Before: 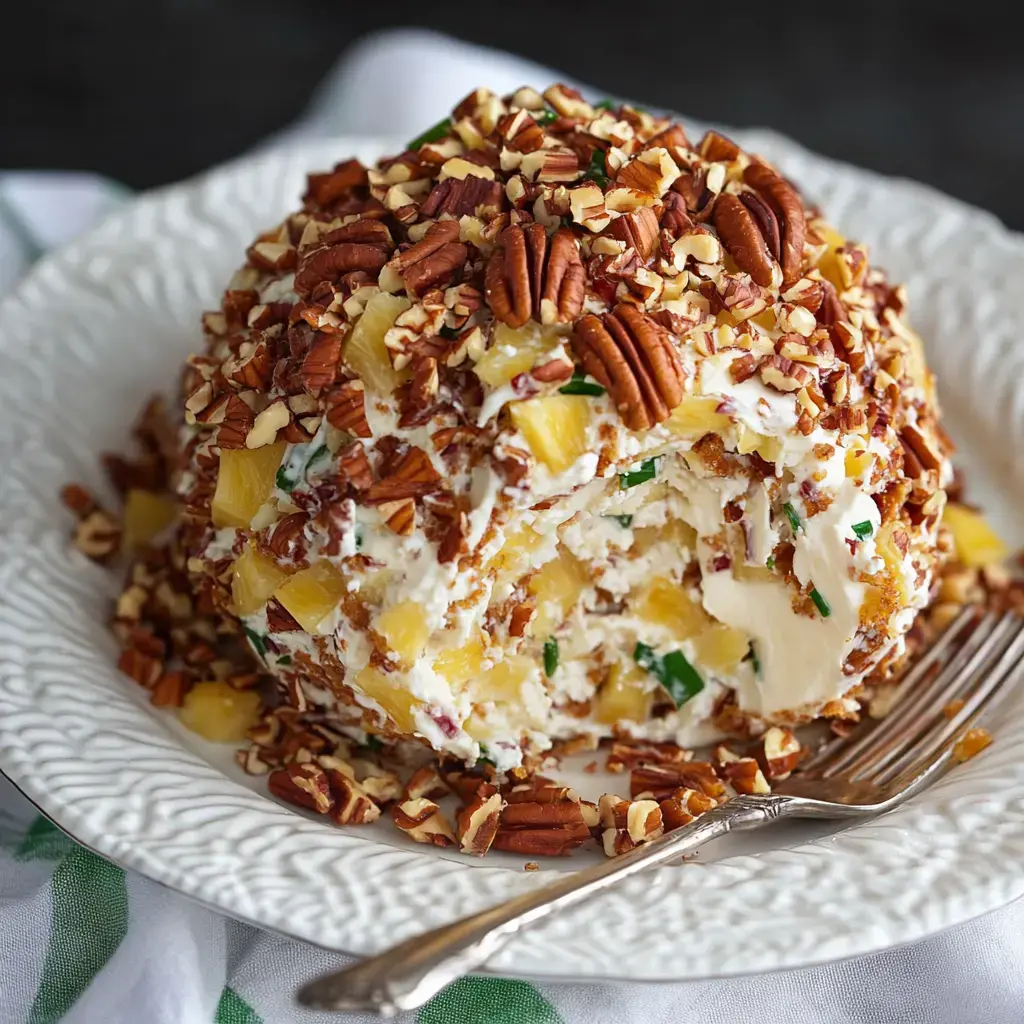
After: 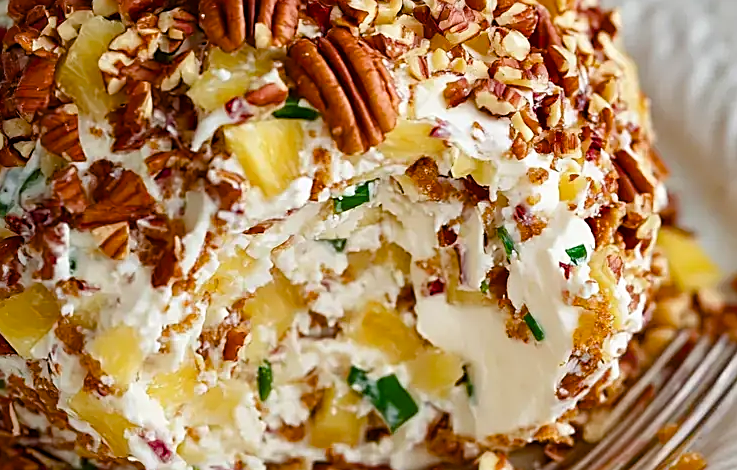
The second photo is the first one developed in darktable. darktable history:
sharpen: on, module defaults
color balance rgb: perceptual saturation grading › global saturation 20%, perceptual saturation grading › highlights -25%, perceptual saturation grading › shadows 50%
crop and rotate: left 27.938%, top 27.046%, bottom 27.046%
